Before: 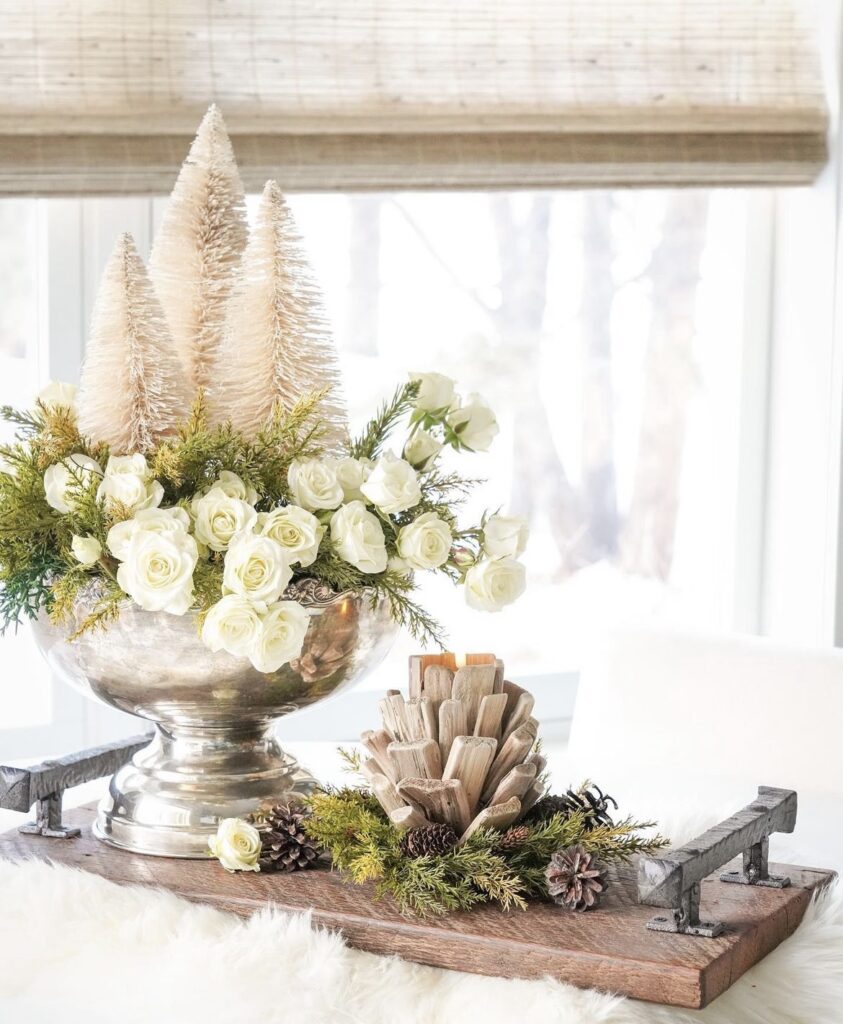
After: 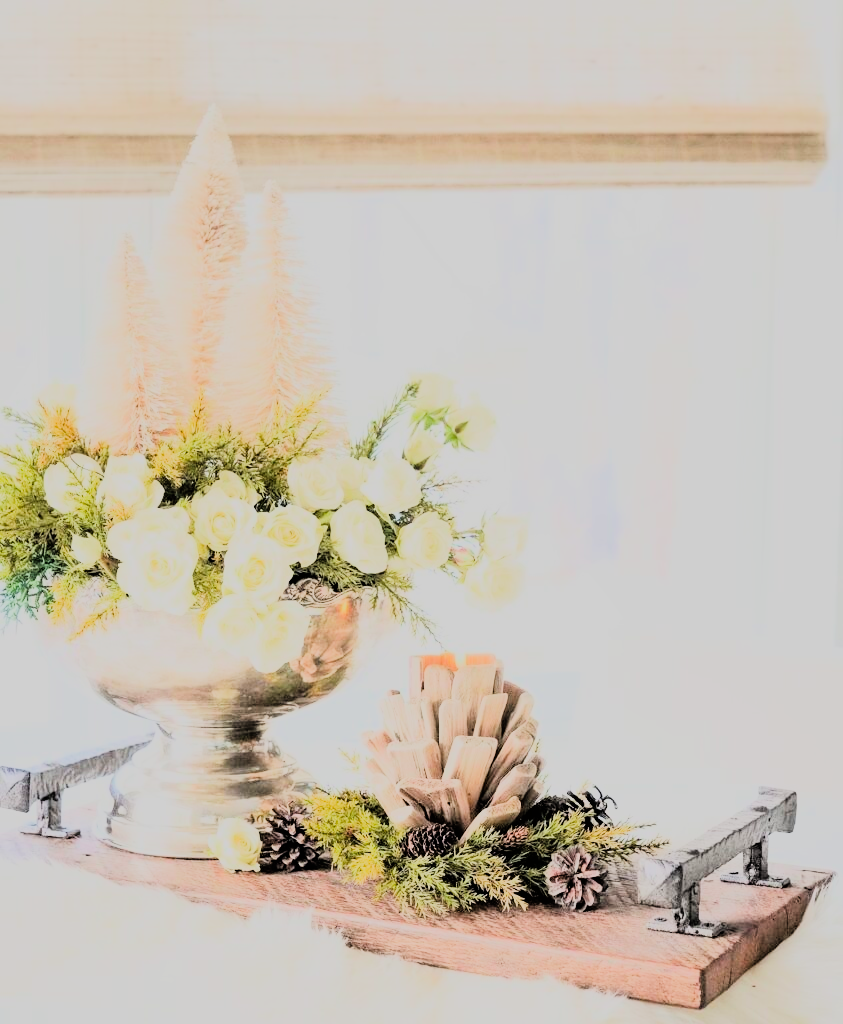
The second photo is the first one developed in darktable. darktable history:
shadows and highlights: shadows 25, highlights -25
rgb curve: curves: ch0 [(0, 0) (0.21, 0.15) (0.24, 0.21) (0.5, 0.75) (0.75, 0.96) (0.89, 0.99) (1, 1)]; ch1 [(0, 0.02) (0.21, 0.13) (0.25, 0.2) (0.5, 0.67) (0.75, 0.9) (0.89, 0.97) (1, 1)]; ch2 [(0, 0.02) (0.21, 0.13) (0.25, 0.2) (0.5, 0.67) (0.75, 0.9) (0.89, 0.97) (1, 1)], compensate middle gray true
filmic rgb: black relative exposure -7.65 EV, white relative exposure 4.56 EV, hardness 3.61
